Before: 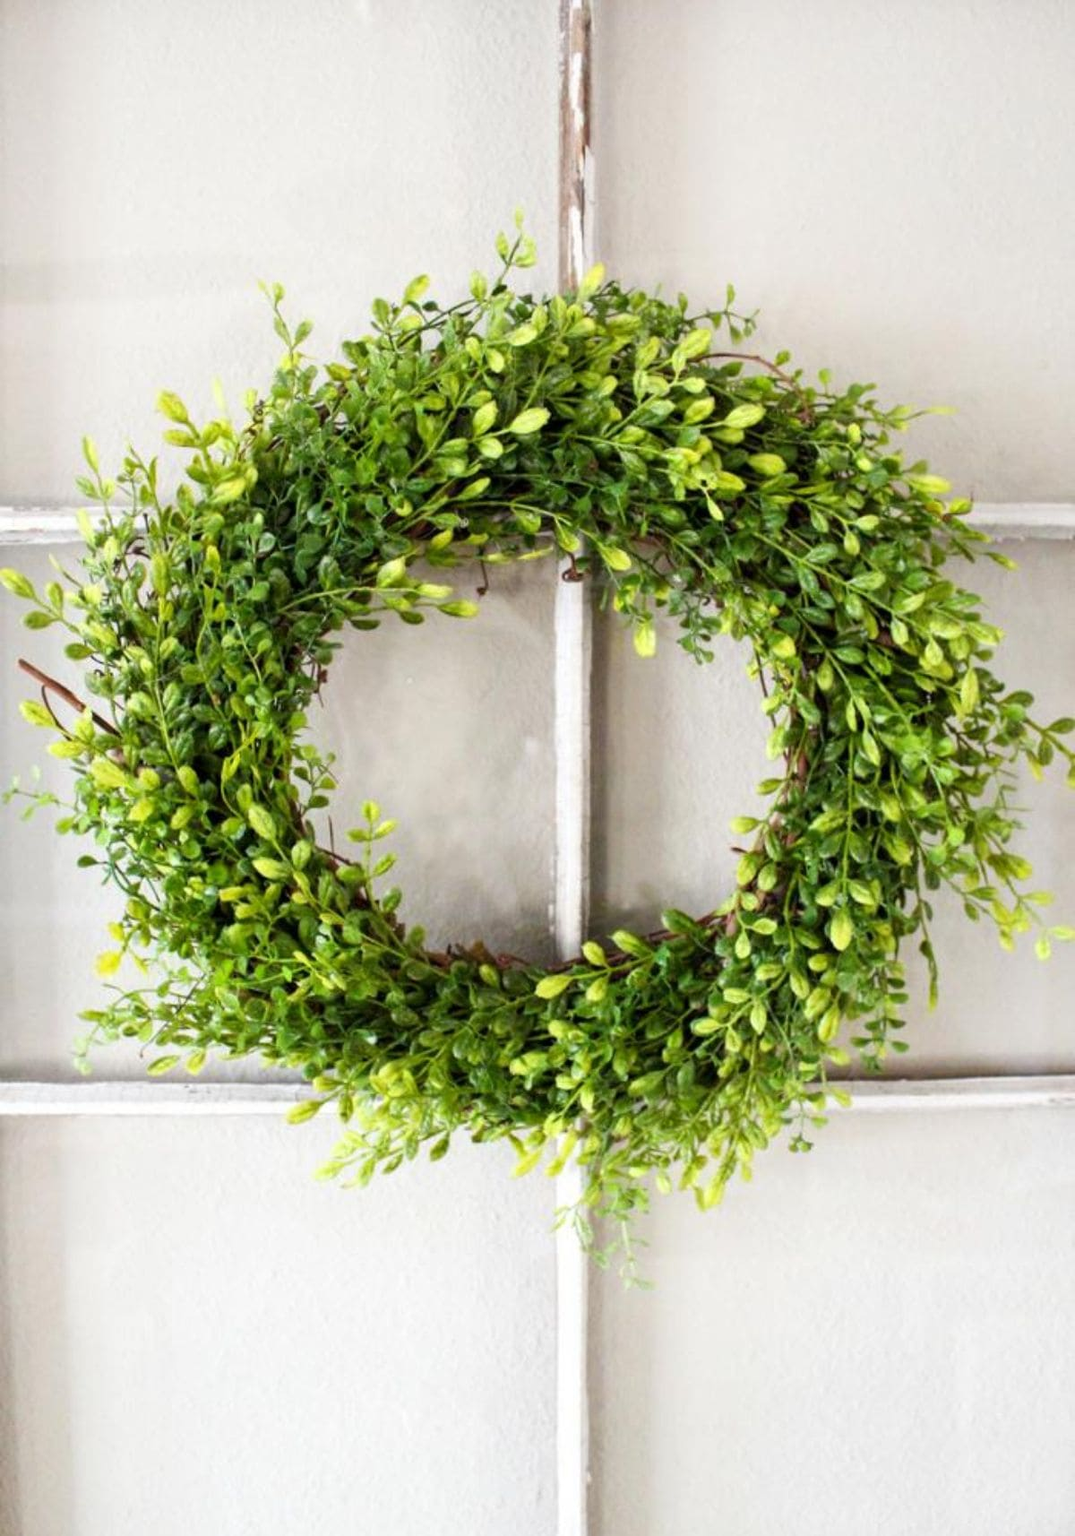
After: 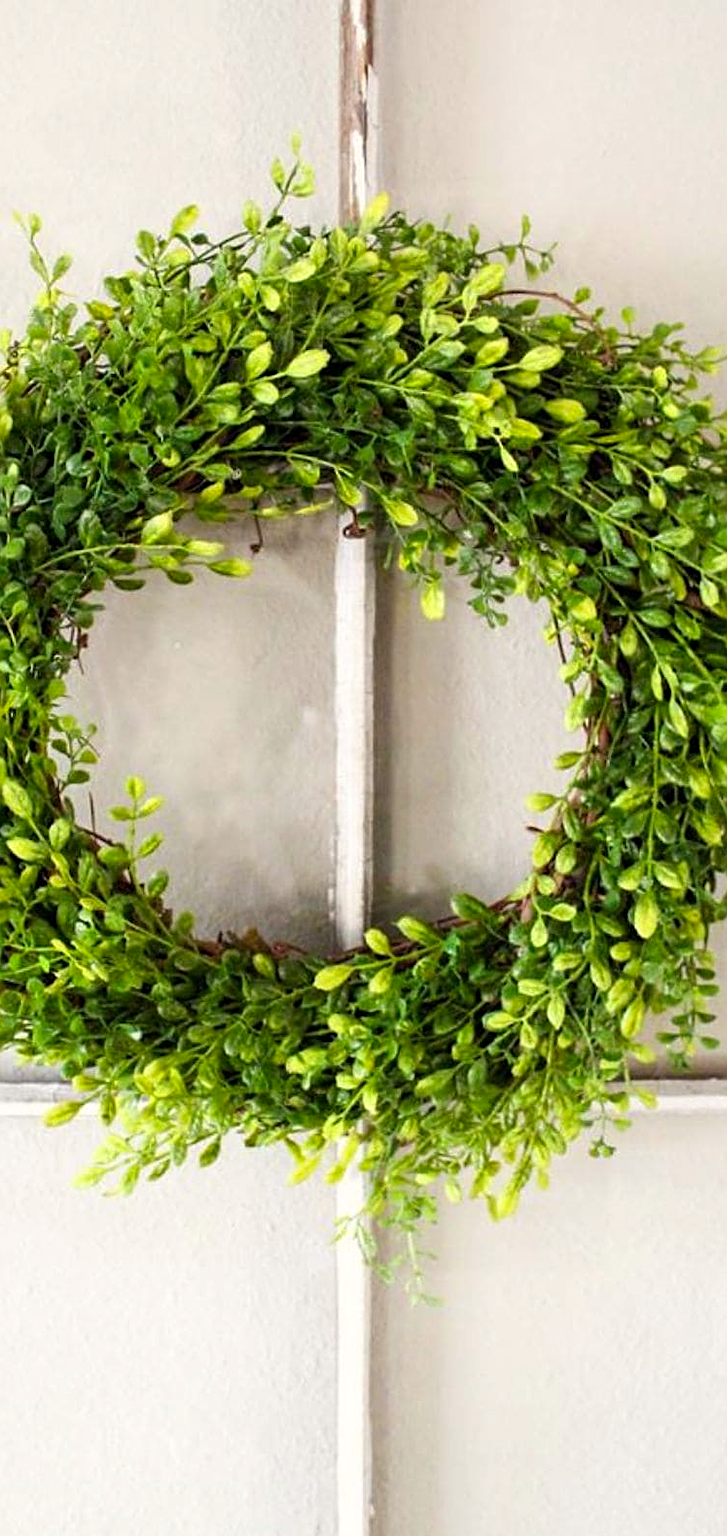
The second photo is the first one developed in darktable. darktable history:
color correction: highlights a* 0.816, highlights b* 2.78, saturation 1.1
sharpen: on, module defaults
crop and rotate: left 22.918%, top 5.629%, right 14.711%, bottom 2.247%
